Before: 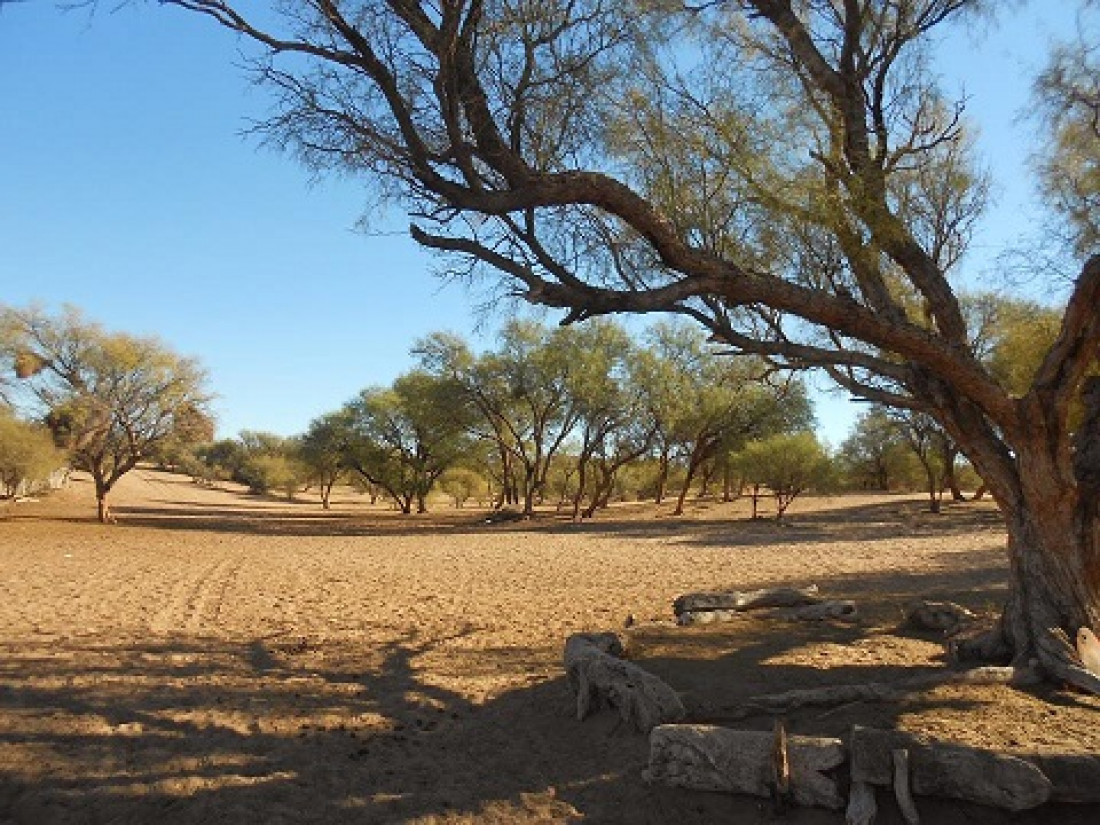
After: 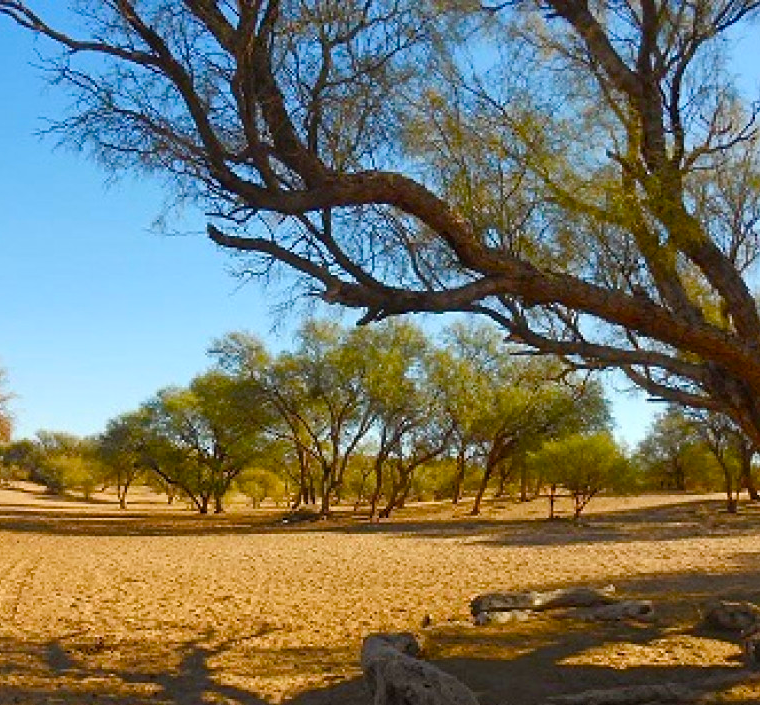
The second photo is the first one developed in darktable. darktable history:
color balance rgb: power › chroma 0.235%, power › hue 61.81°, highlights gain › chroma 0.135%, highlights gain › hue 330.24°, linear chroma grading › global chroma 9.699%, perceptual saturation grading › global saturation 20%, perceptual saturation grading › highlights -14.197%, perceptual saturation grading › shadows 49.73%, global vibrance 9.365%
crop: left 18.472%, right 12.412%, bottom 14.463%
